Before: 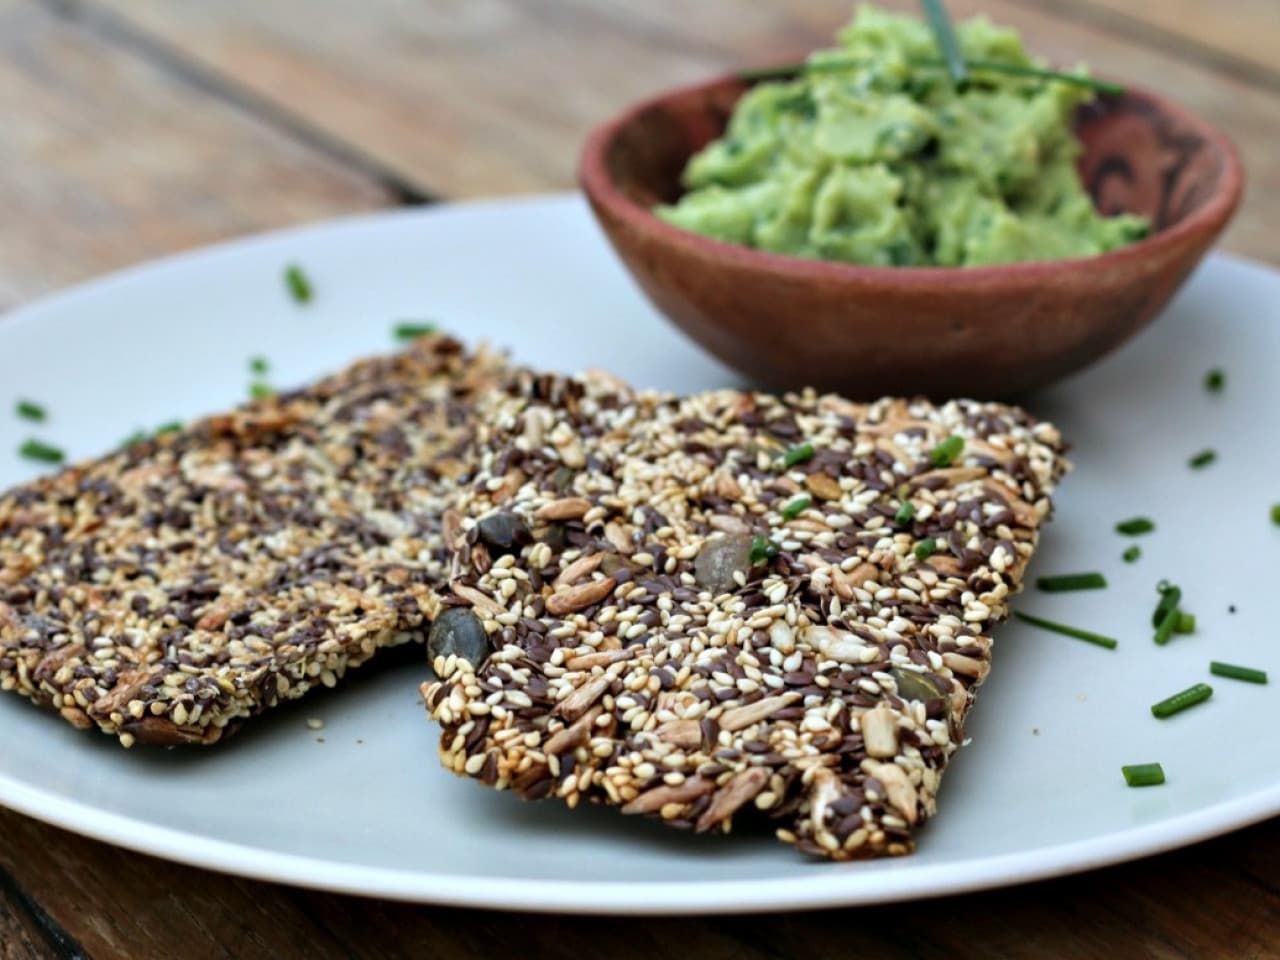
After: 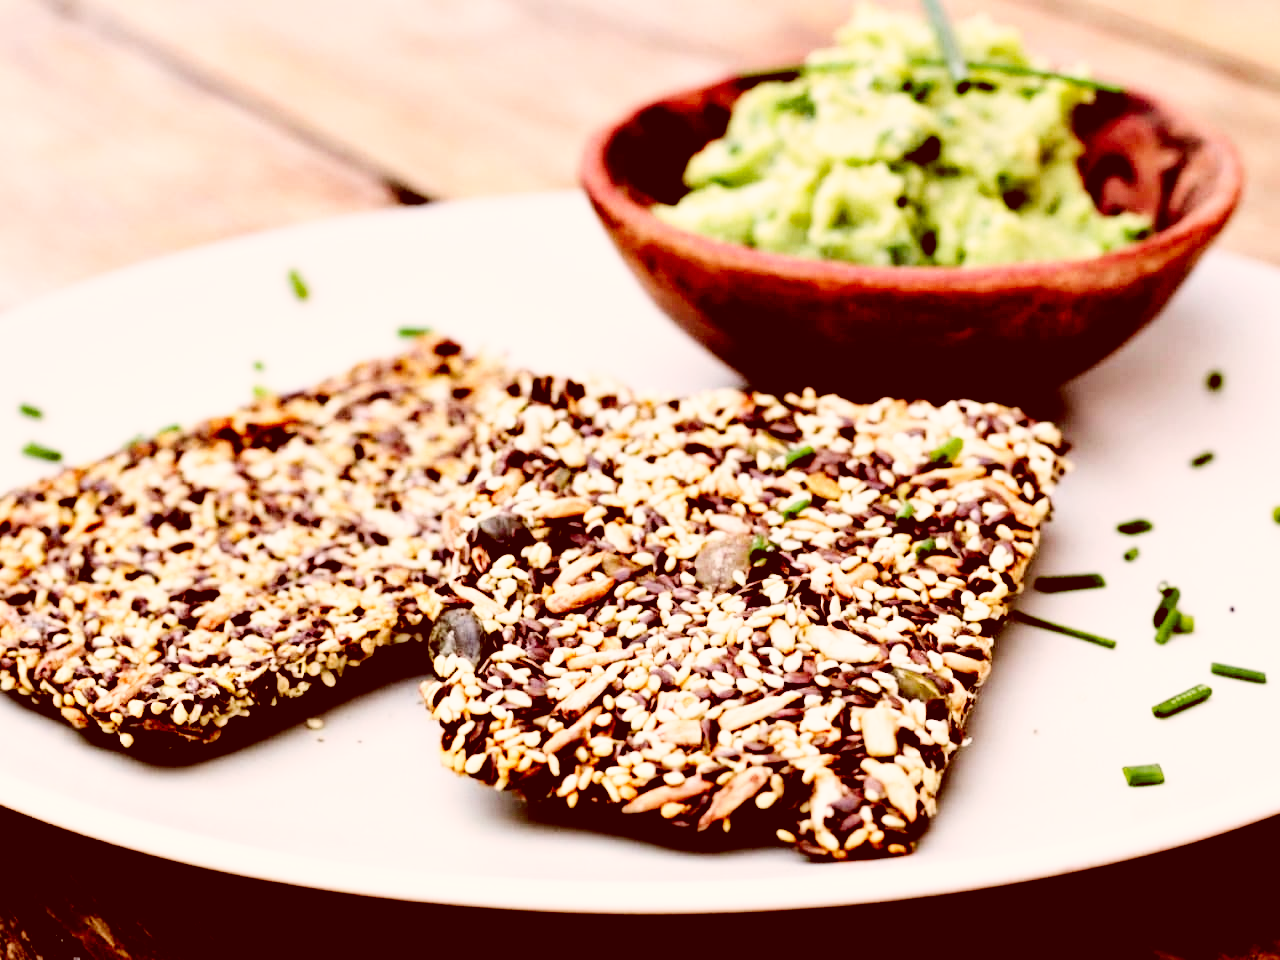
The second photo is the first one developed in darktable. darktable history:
rgb levels: levels [[0.029, 0.461, 0.922], [0, 0.5, 1], [0, 0.5, 1]]
color correction: highlights a* 9.03, highlights b* 8.71, shadows a* 40, shadows b* 40, saturation 0.8
base curve: curves: ch0 [(0, 0) (0, 0) (0.002, 0.001) (0.008, 0.003) (0.019, 0.011) (0.037, 0.037) (0.064, 0.11) (0.102, 0.232) (0.152, 0.379) (0.216, 0.524) (0.296, 0.665) (0.394, 0.789) (0.512, 0.881) (0.651, 0.945) (0.813, 0.986) (1, 1)], preserve colors none
contrast brightness saturation: contrast 0.08, saturation 0.2
